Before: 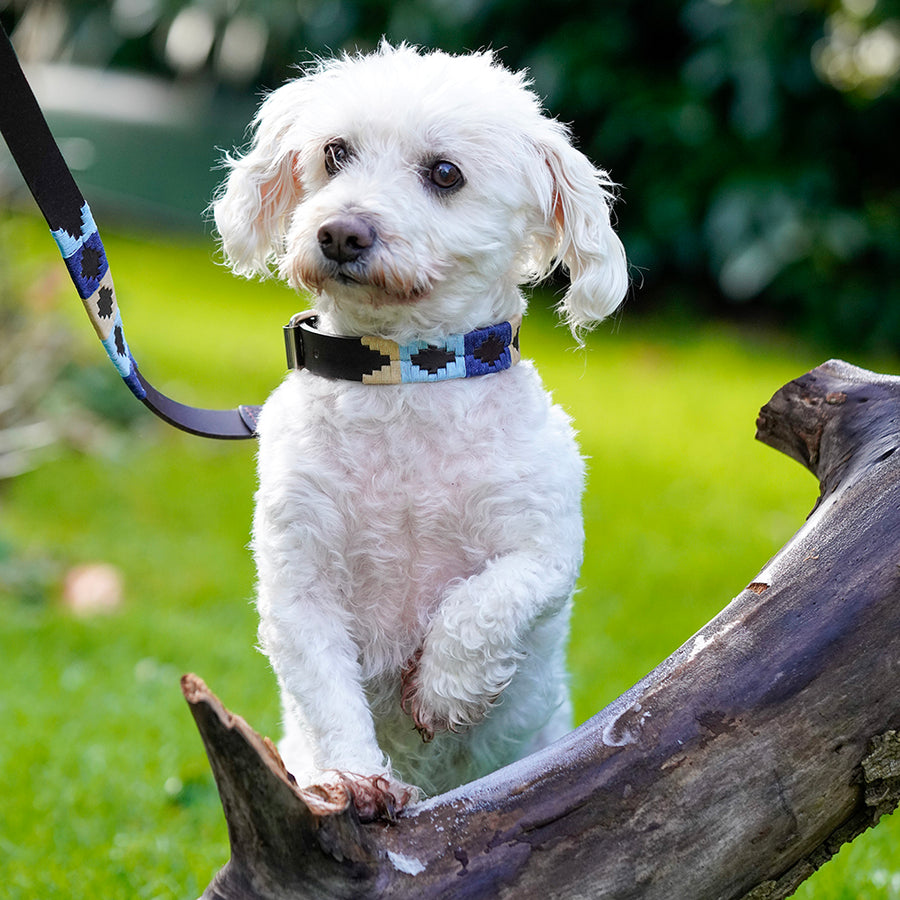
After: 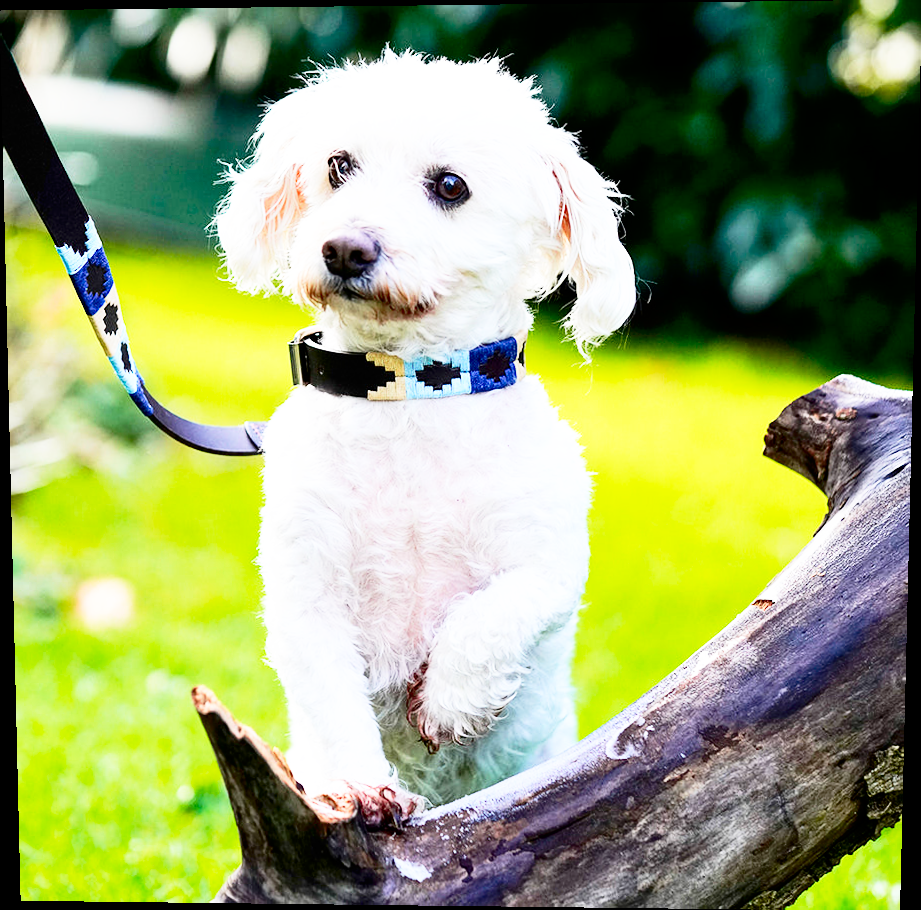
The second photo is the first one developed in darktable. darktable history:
contrast brightness saturation: contrast 0.2, brightness -0.11, saturation 0.1
base curve: curves: ch0 [(0, 0) (0.012, 0.01) (0.073, 0.168) (0.31, 0.711) (0.645, 0.957) (1, 1)], preserve colors none
rotate and perspective: lens shift (vertical) 0.048, lens shift (horizontal) -0.024, automatic cropping off
